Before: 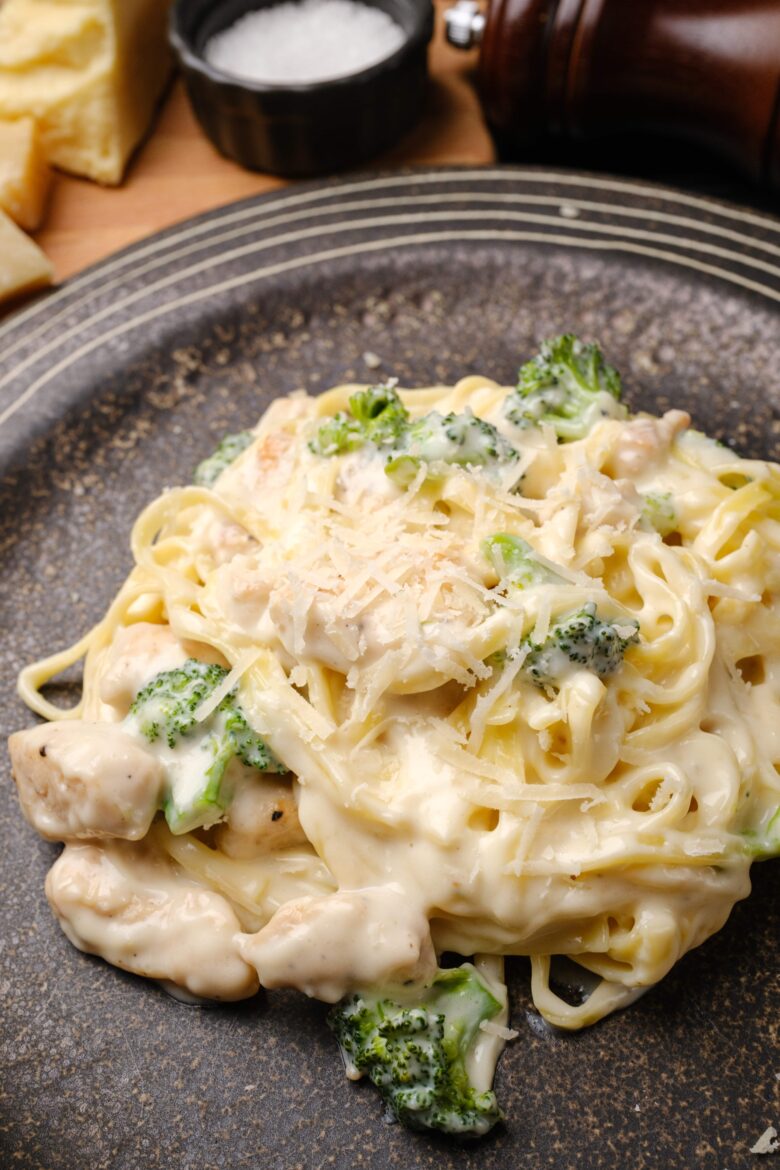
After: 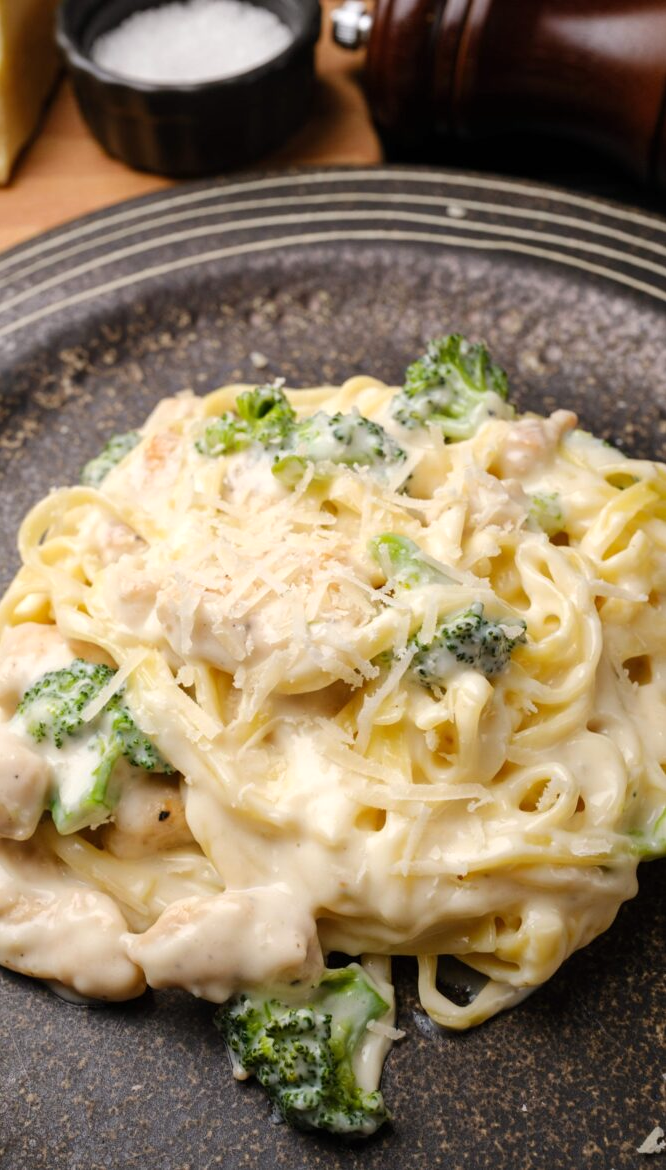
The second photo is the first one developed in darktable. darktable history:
crop and rotate: left 14.584%
white balance: emerald 1
levels: mode automatic, black 0.023%, white 99.97%, levels [0.062, 0.494, 0.925]
